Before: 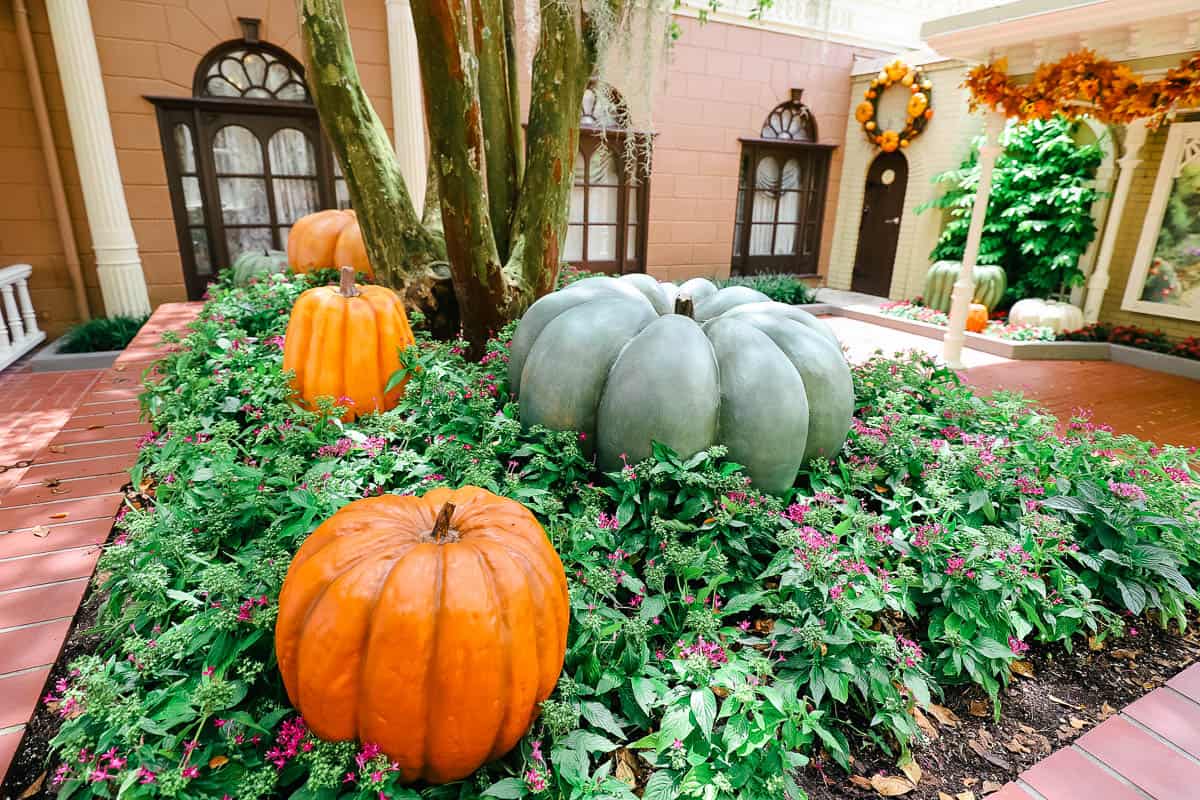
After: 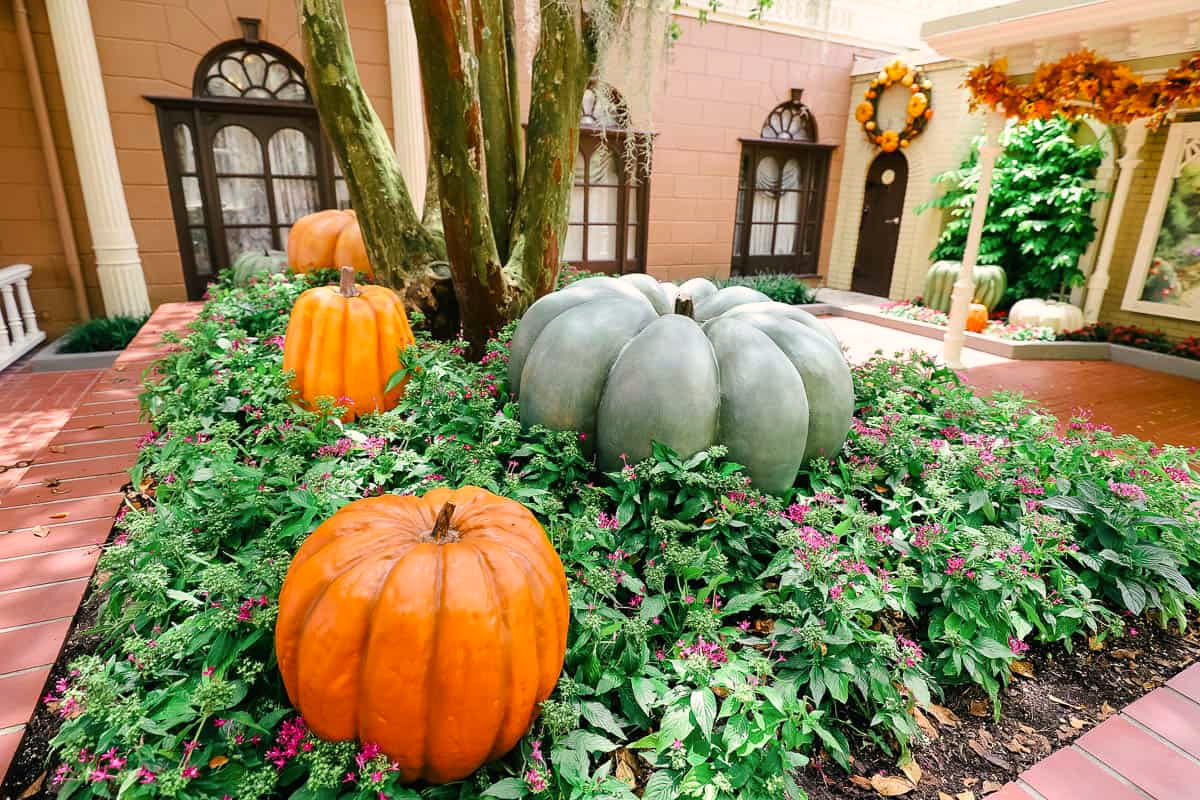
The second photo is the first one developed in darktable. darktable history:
color correction: highlights a* 3.91, highlights b* 5.1
